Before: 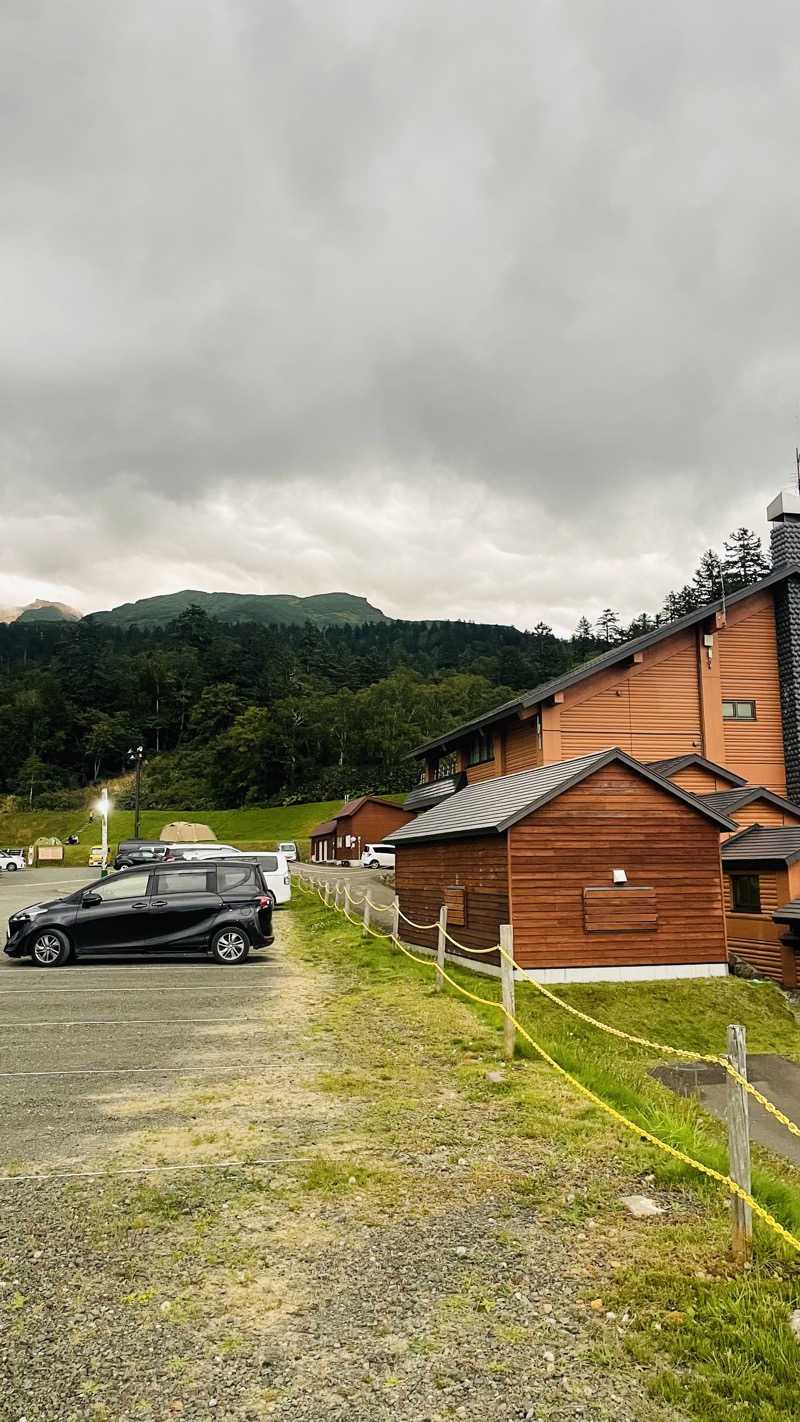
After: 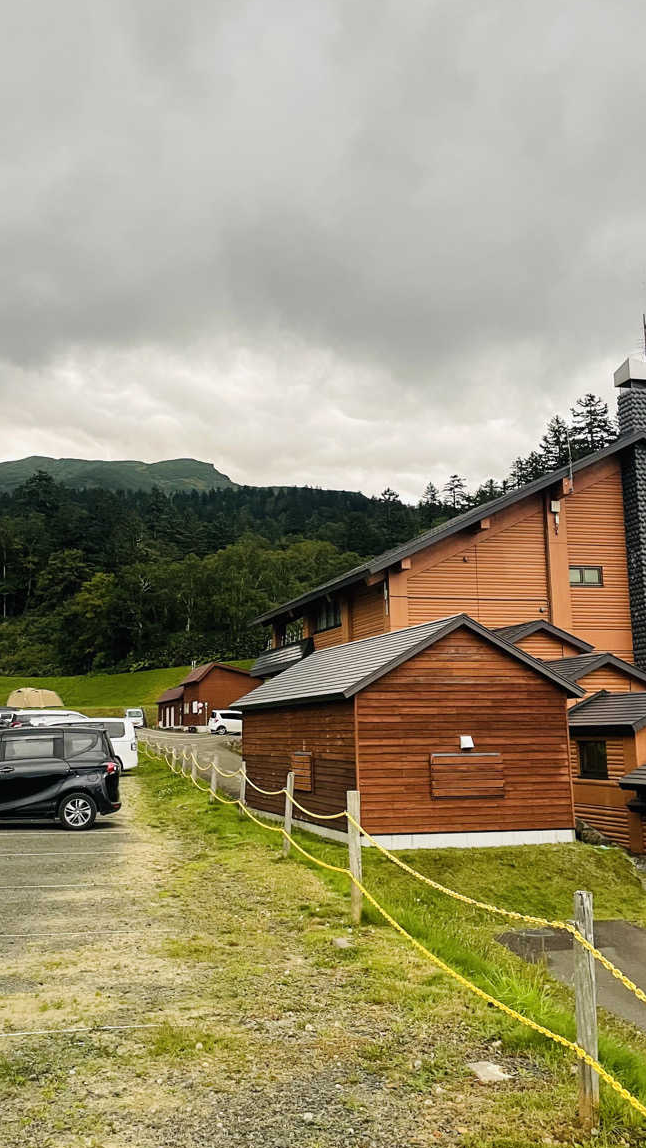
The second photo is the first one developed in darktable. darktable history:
crop: left 19.133%, top 9.485%, right 0%, bottom 9.722%
